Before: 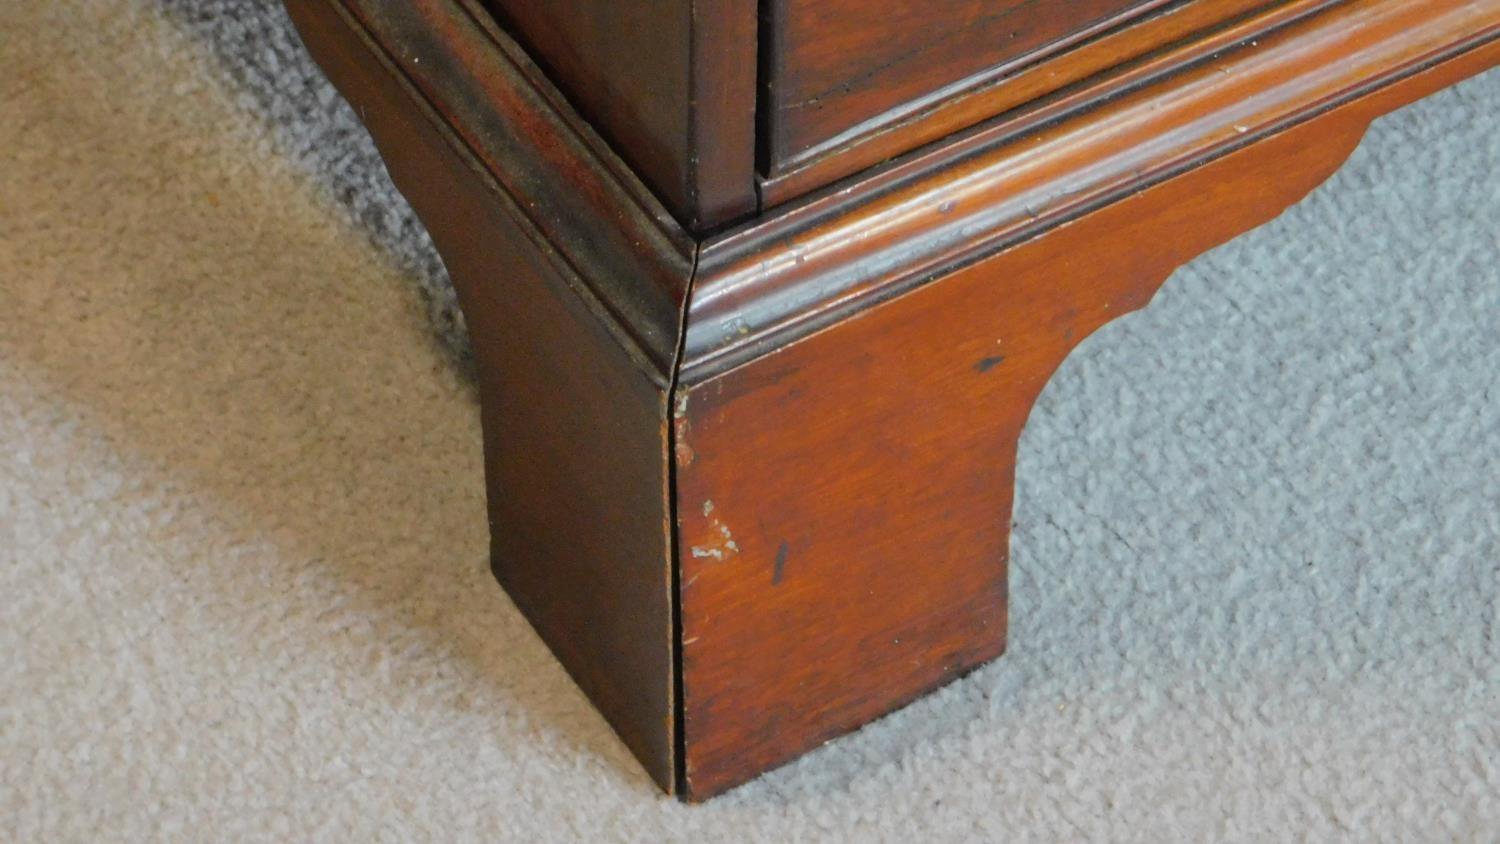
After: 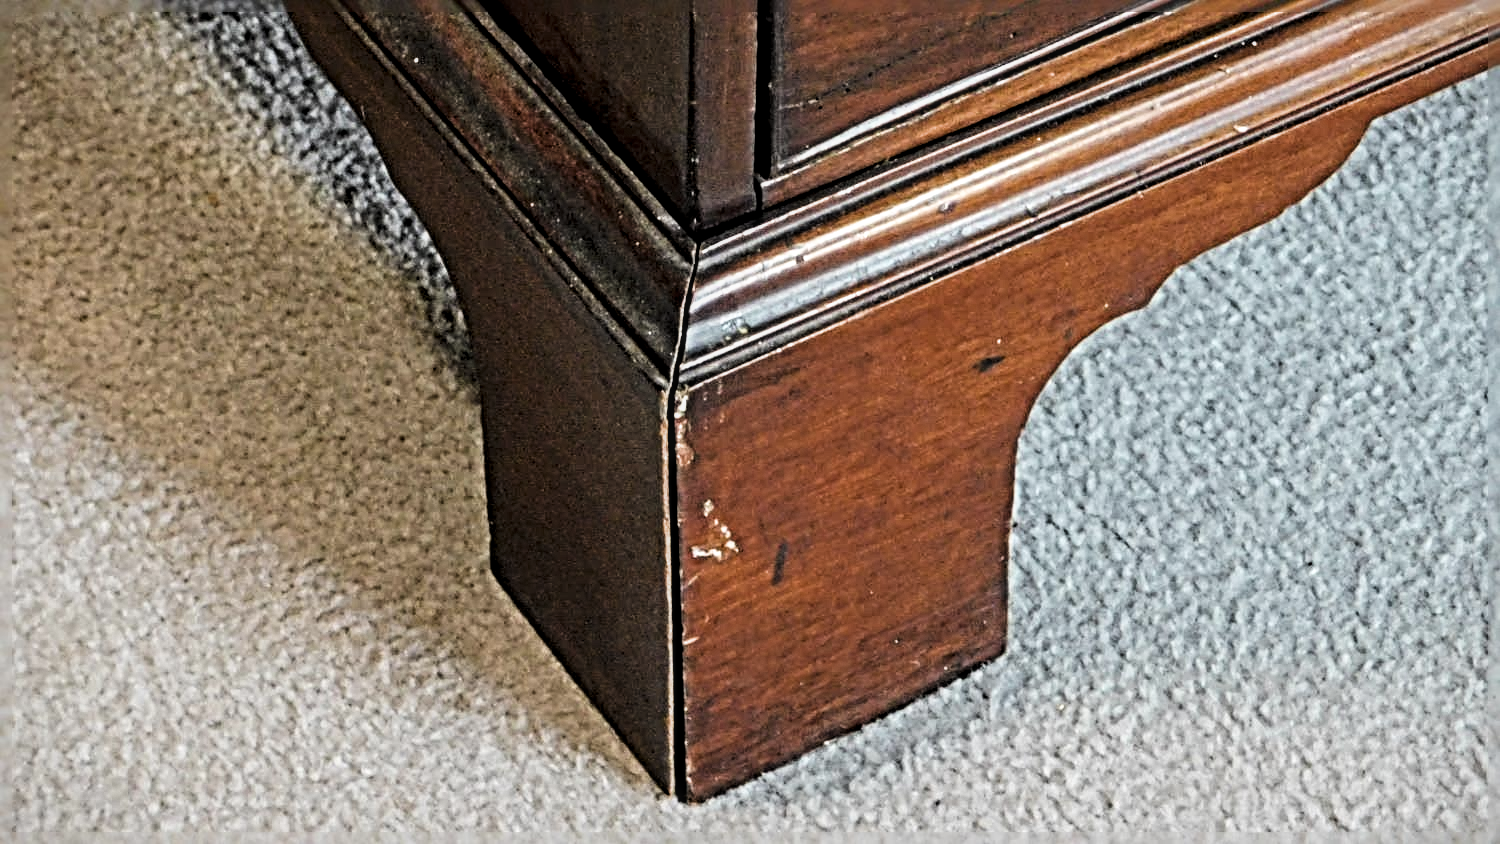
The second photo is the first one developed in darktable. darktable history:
filmic rgb: black relative exposure -7.99 EV, white relative exposure 4.02 EV, threshold 2.99 EV, hardness 4.21, enable highlight reconstruction true
levels: black 3.74%, levels [0, 0.618, 1]
local contrast: on, module defaults
vignetting: fall-off start 97.26%, fall-off radius 79.1%, width/height ratio 1.112
tone equalizer: mask exposure compensation -0.491 EV
exposure: black level correction 0, exposure 1.181 EV, compensate exposure bias true, compensate highlight preservation false
sharpen: radius 6.281, amount 1.783, threshold 0.173
